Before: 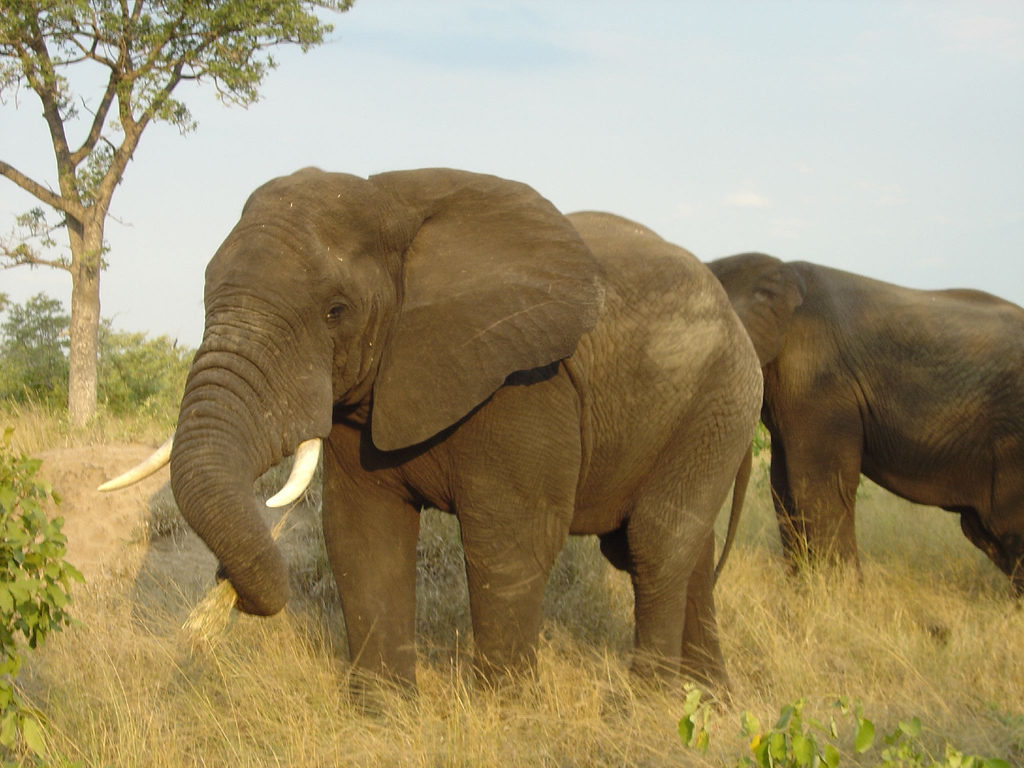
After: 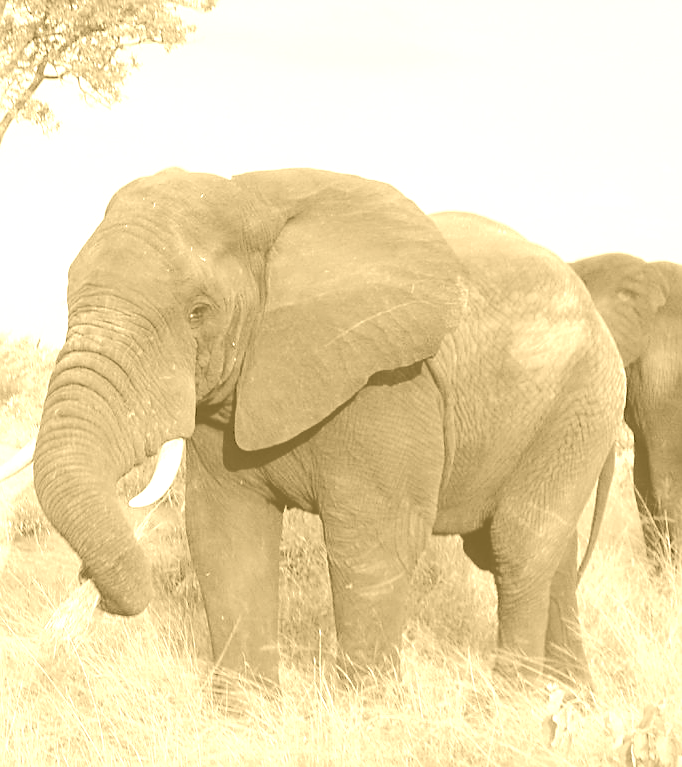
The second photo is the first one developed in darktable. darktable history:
colorize: hue 36°, source mix 100%
tone curve: curves: ch0 [(0, 0) (0.003, 0.132) (0.011, 0.13) (0.025, 0.134) (0.044, 0.138) (0.069, 0.154) (0.1, 0.17) (0.136, 0.198) (0.177, 0.25) (0.224, 0.308) (0.277, 0.371) (0.335, 0.432) (0.399, 0.491) (0.468, 0.55) (0.543, 0.612) (0.623, 0.679) (0.709, 0.766) (0.801, 0.842) (0.898, 0.912) (1, 1)], preserve colors none
sharpen: on, module defaults
crop and rotate: left 13.409%, right 19.924%
